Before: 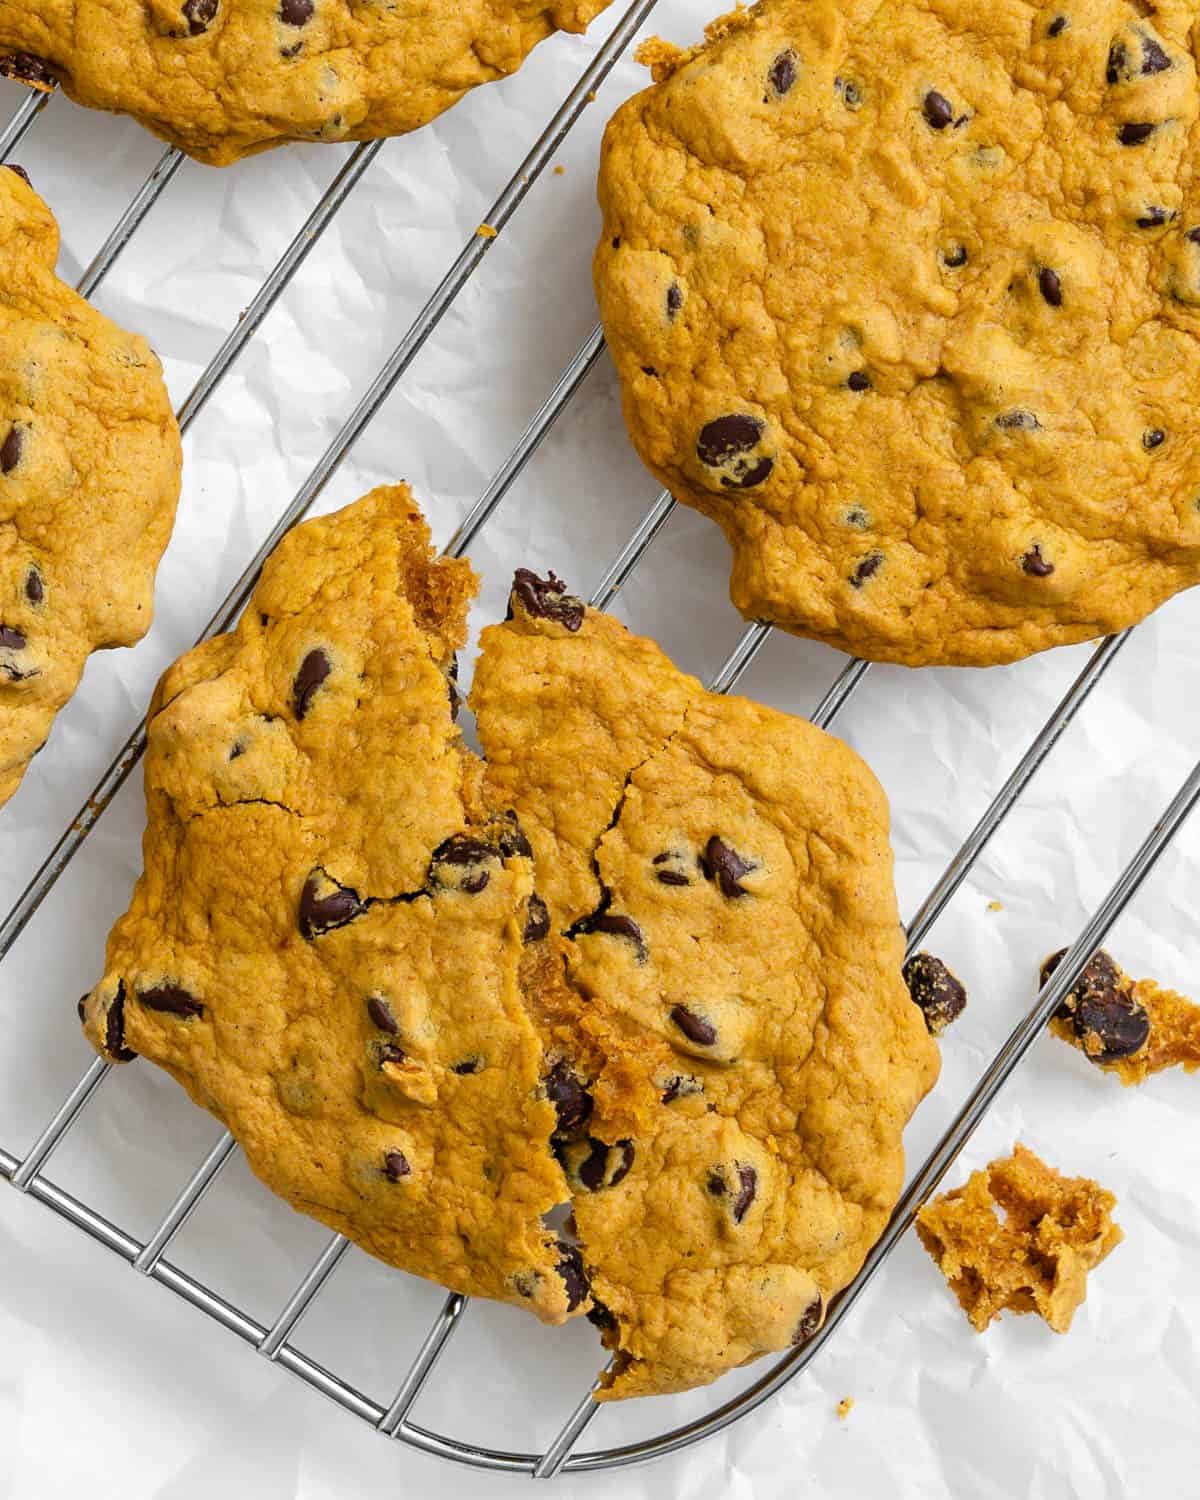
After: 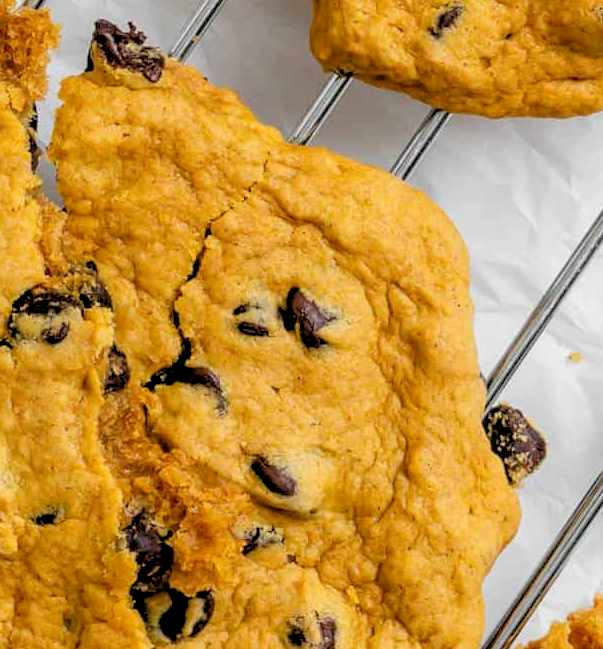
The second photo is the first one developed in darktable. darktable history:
local contrast: on, module defaults
crop: left 35.03%, top 36.625%, right 14.663%, bottom 20.057%
white balance: red 1, blue 1
rgb levels: preserve colors sum RGB, levels [[0.038, 0.433, 0.934], [0, 0.5, 1], [0, 0.5, 1]]
